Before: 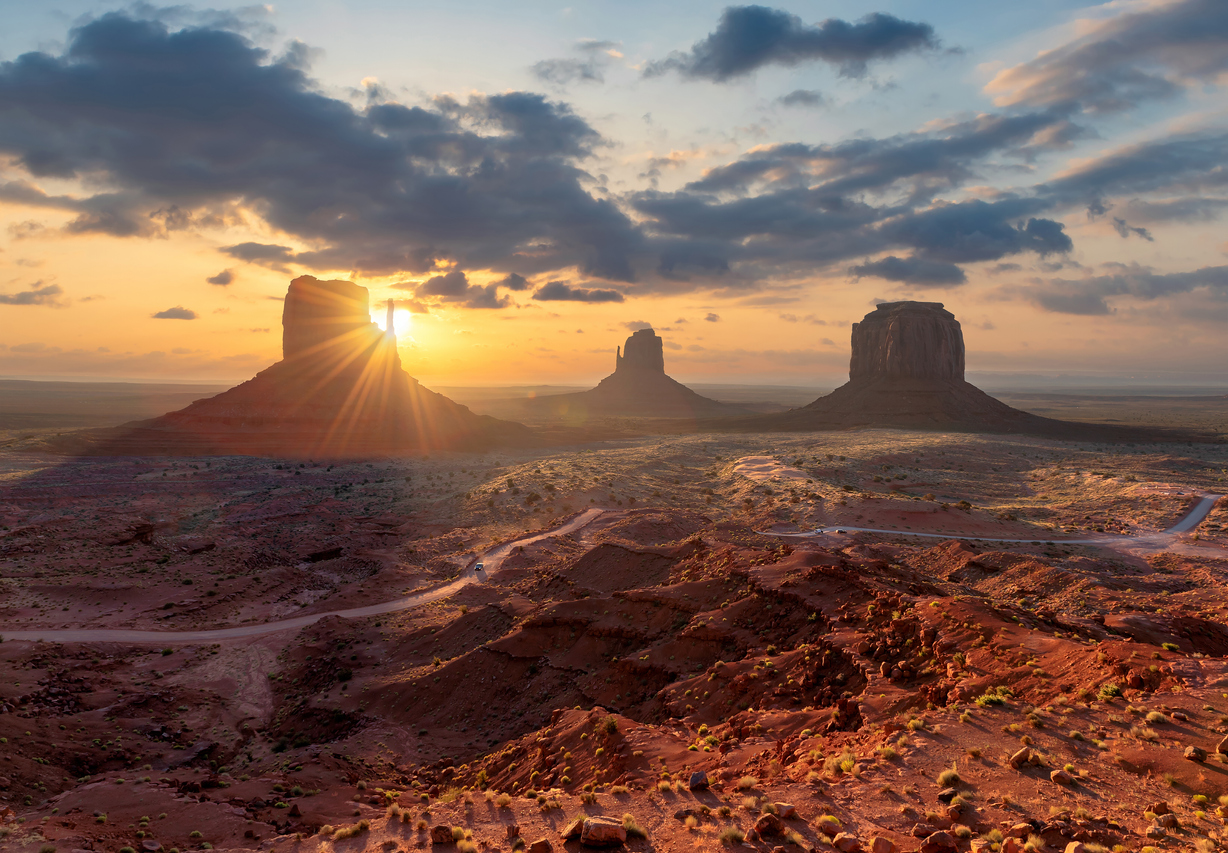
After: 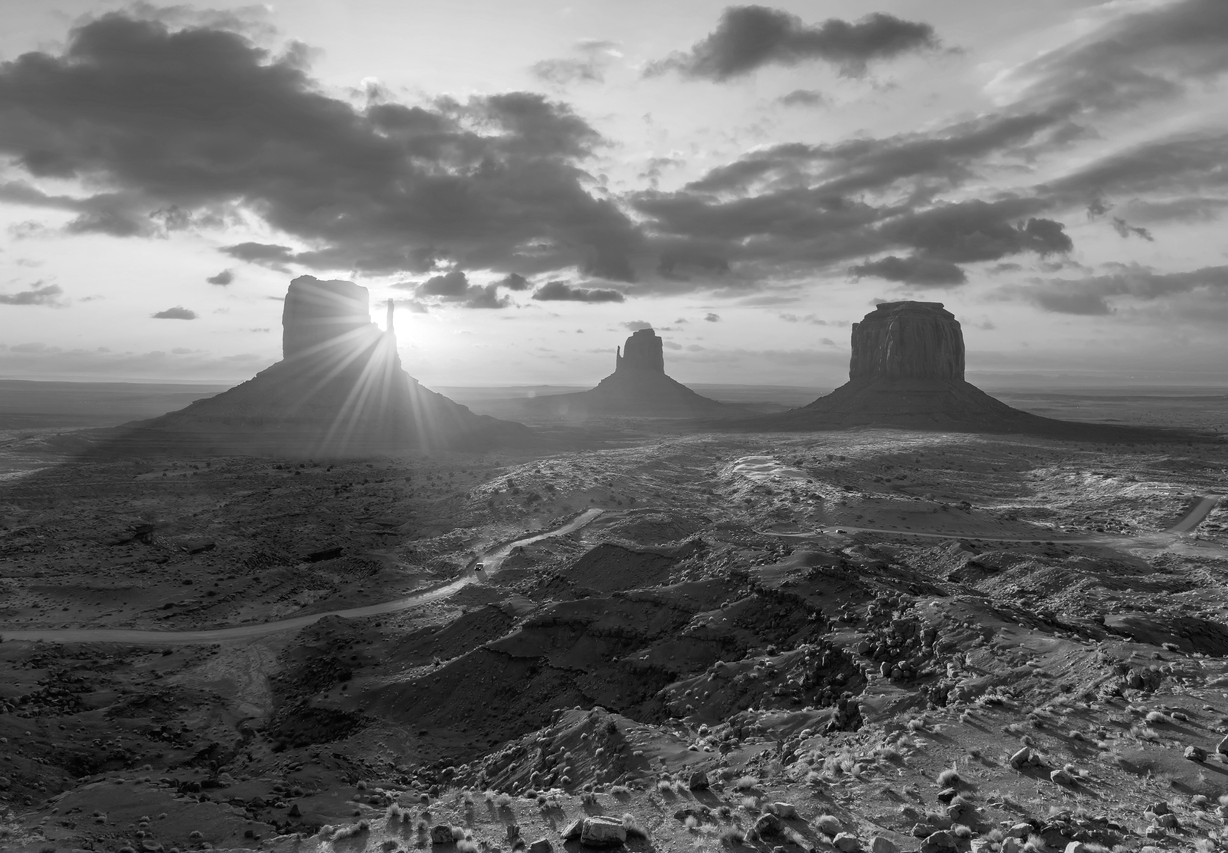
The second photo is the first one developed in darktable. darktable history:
exposure: black level correction -0.001, exposure 0.08 EV, compensate highlight preservation false
shadows and highlights: shadows -23.08, highlights 46.15, soften with gaussian
monochrome: on, module defaults
white balance: red 1.138, green 0.996, blue 0.812
